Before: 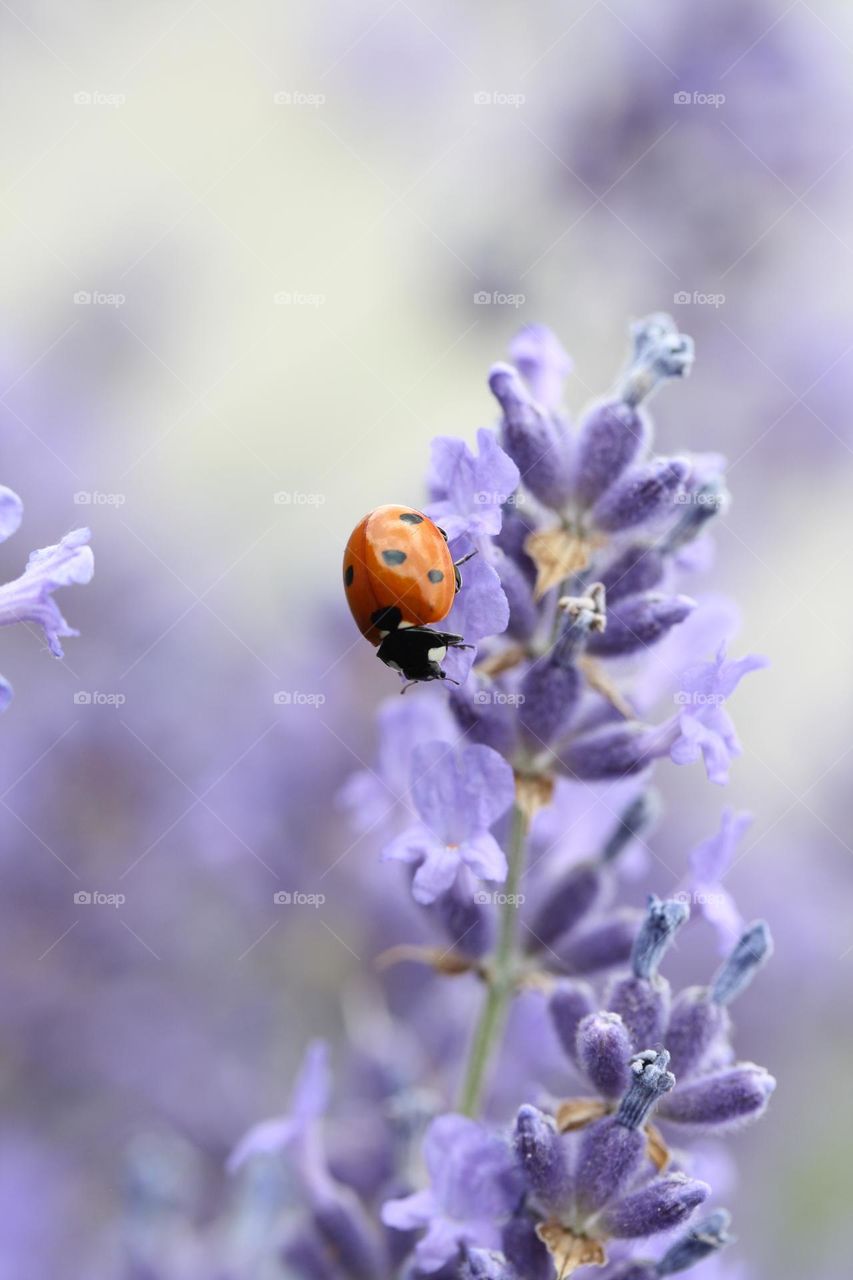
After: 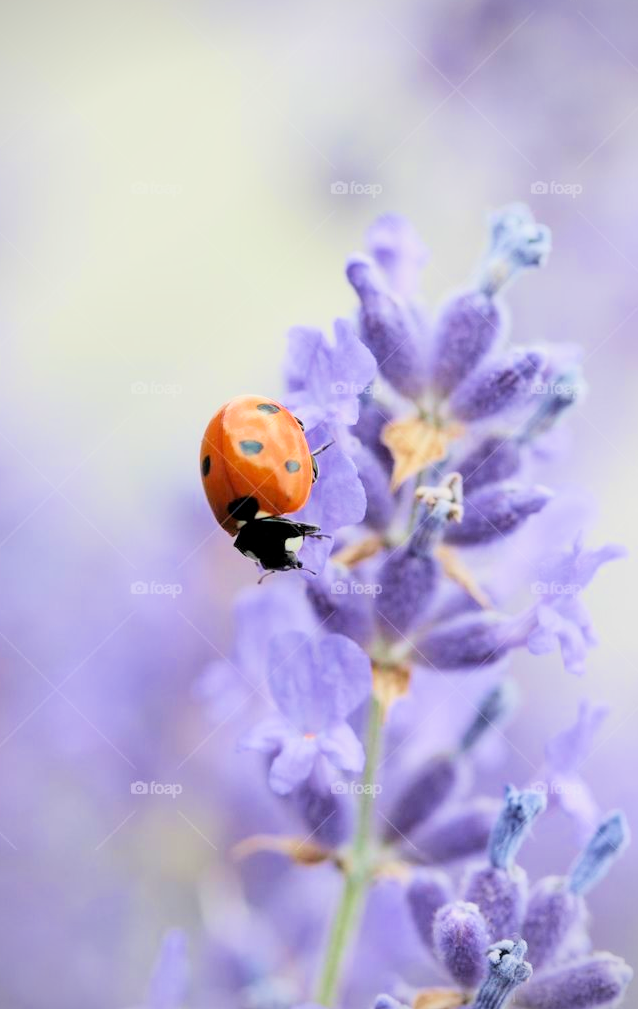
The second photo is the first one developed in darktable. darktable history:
crop: left 16.768%, top 8.653%, right 8.362%, bottom 12.485%
vignetting: fall-off start 91.19%
filmic rgb: black relative exposure -7.15 EV, white relative exposure 5.36 EV, hardness 3.02, color science v6 (2022)
velvia: on, module defaults
local contrast: highlights 100%, shadows 100%, detail 120%, midtone range 0.2
rgb curve: mode RGB, independent channels
exposure: black level correction 0, exposure 1.1 EV, compensate exposure bias true, compensate highlight preservation false
